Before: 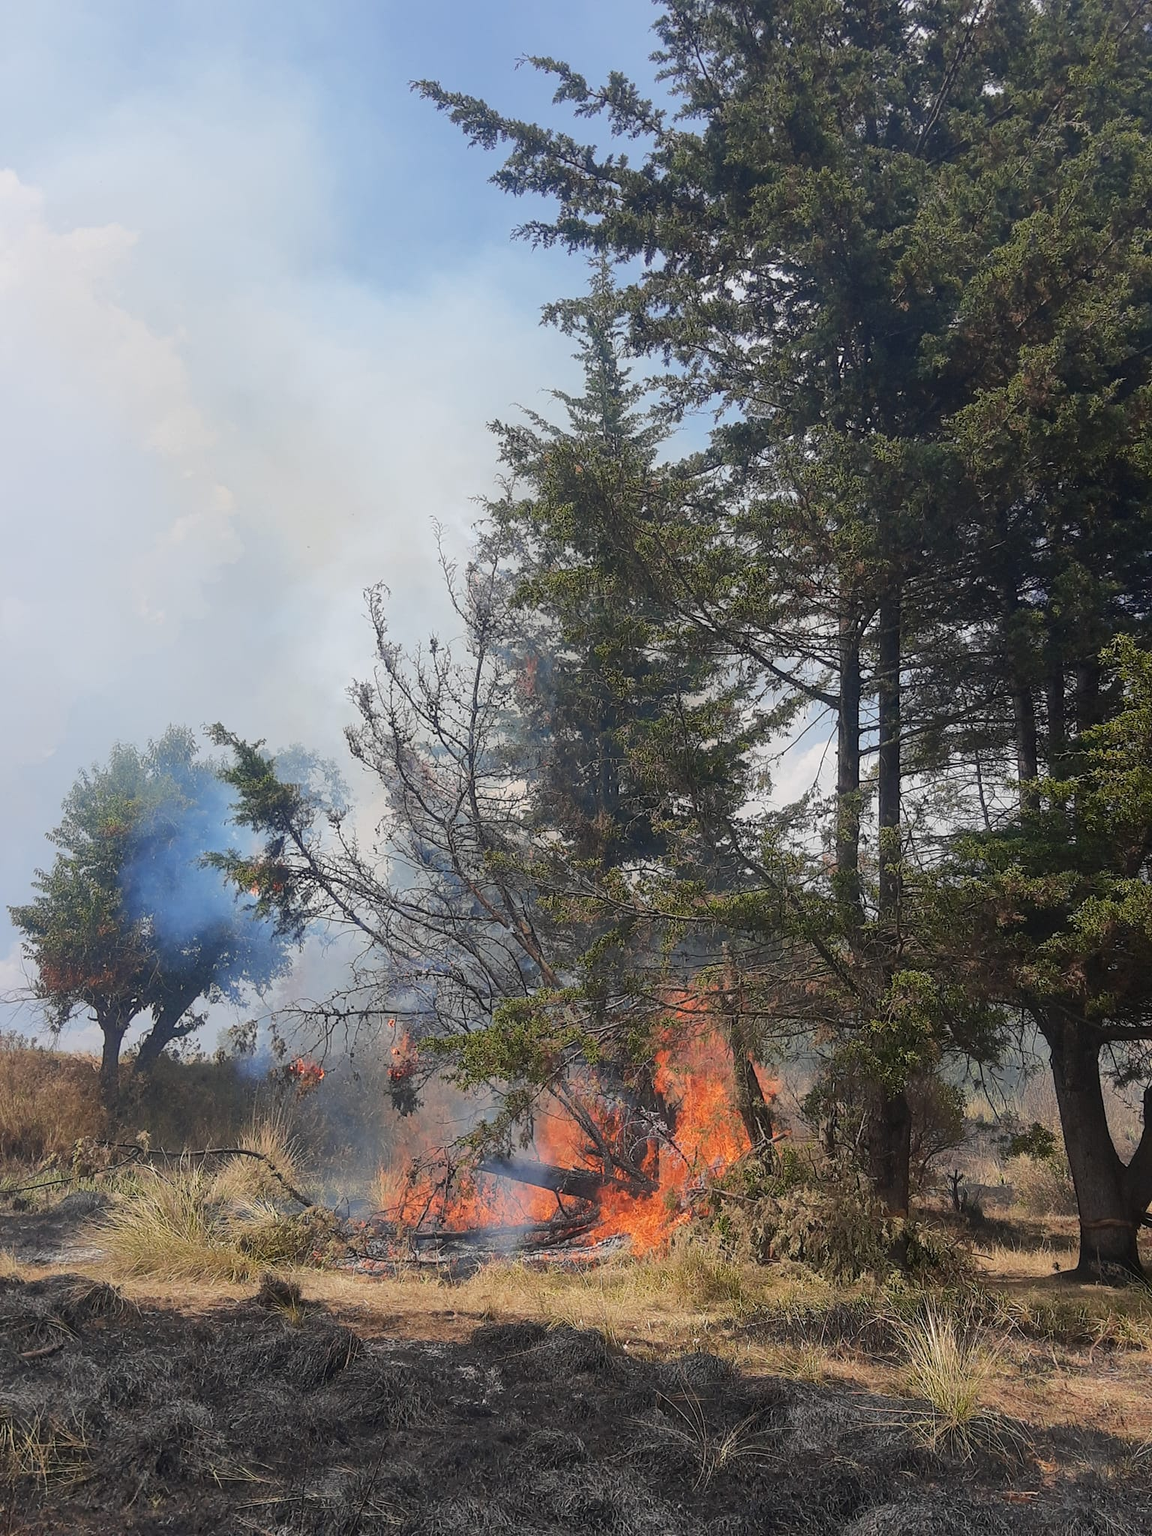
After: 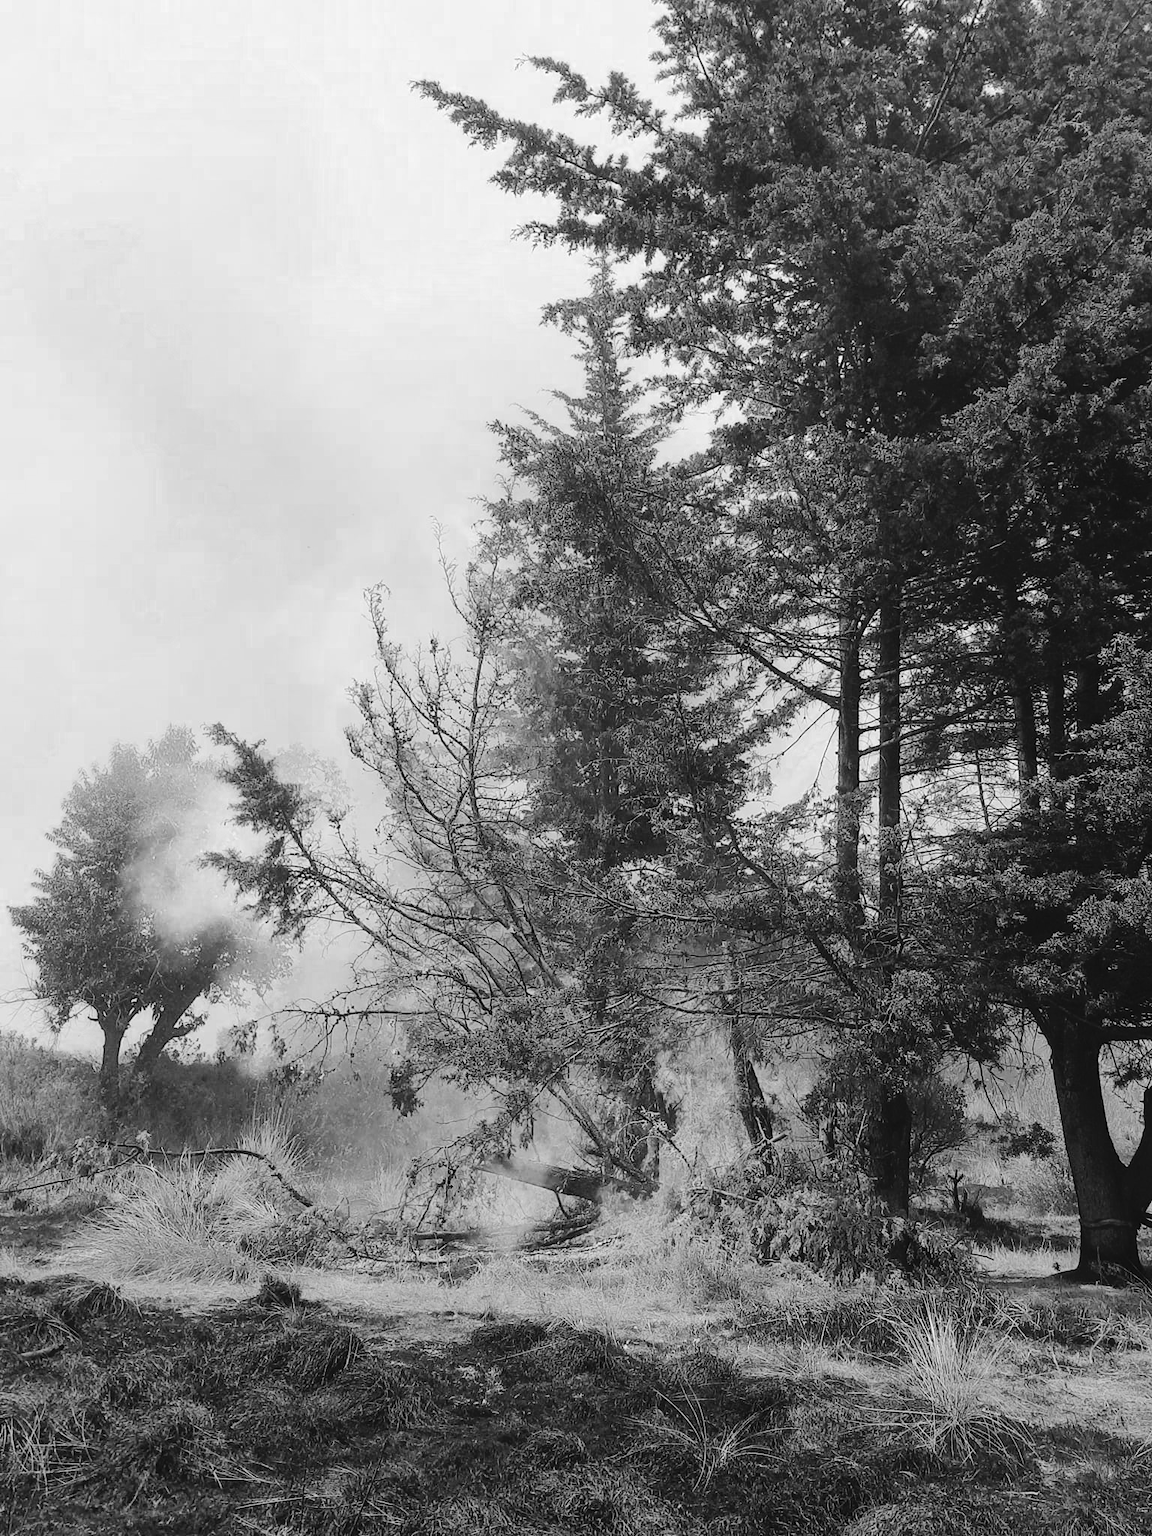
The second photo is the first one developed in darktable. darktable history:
color zones: curves: ch0 [(0, 0.613) (0.01, 0.613) (0.245, 0.448) (0.498, 0.529) (0.642, 0.665) (0.879, 0.777) (0.99, 0.613)]; ch1 [(0, 0) (0.143, 0) (0.286, 0) (0.429, 0) (0.571, 0) (0.714, 0) (0.857, 0)]
tone curve: curves: ch0 [(0, 0) (0.003, 0.031) (0.011, 0.033) (0.025, 0.038) (0.044, 0.049) (0.069, 0.059) (0.1, 0.071) (0.136, 0.093) (0.177, 0.142) (0.224, 0.204) (0.277, 0.292) (0.335, 0.387) (0.399, 0.484) (0.468, 0.567) (0.543, 0.643) (0.623, 0.712) (0.709, 0.776) (0.801, 0.837) (0.898, 0.903) (1, 1)], color space Lab, independent channels, preserve colors none
tone equalizer: edges refinement/feathering 500, mask exposure compensation -1.57 EV, preserve details no
